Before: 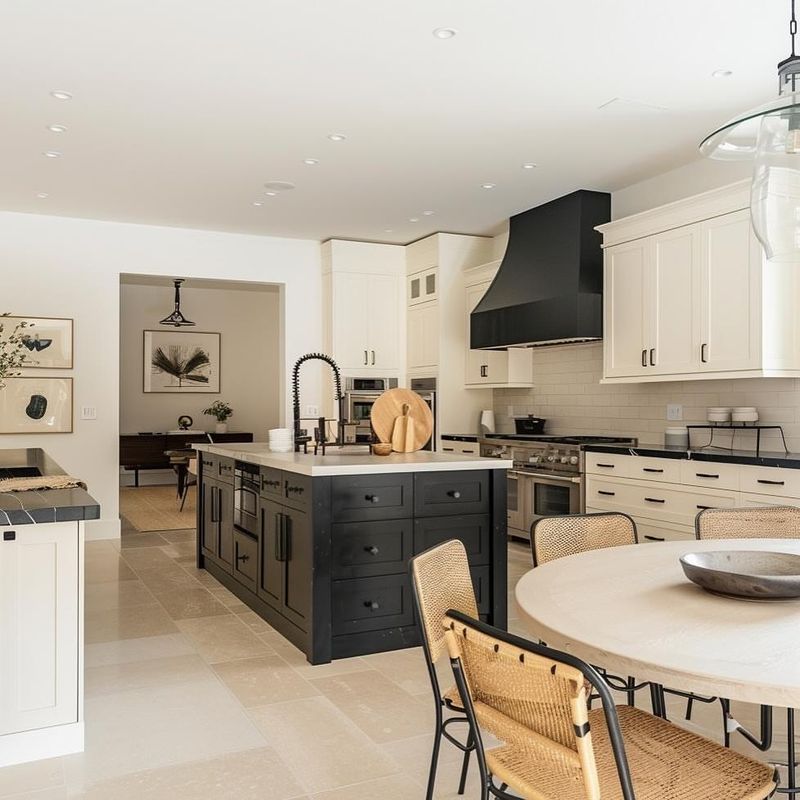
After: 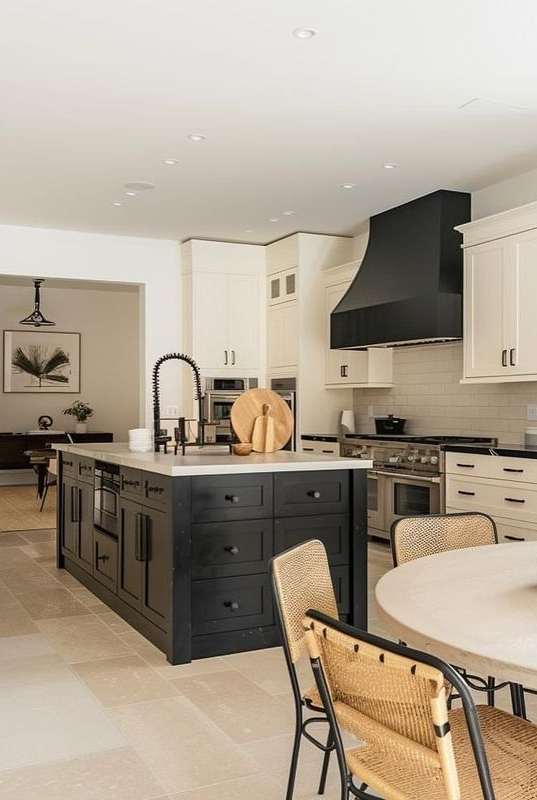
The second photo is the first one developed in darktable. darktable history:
crop and rotate: left 17.556%, right 15.239%
